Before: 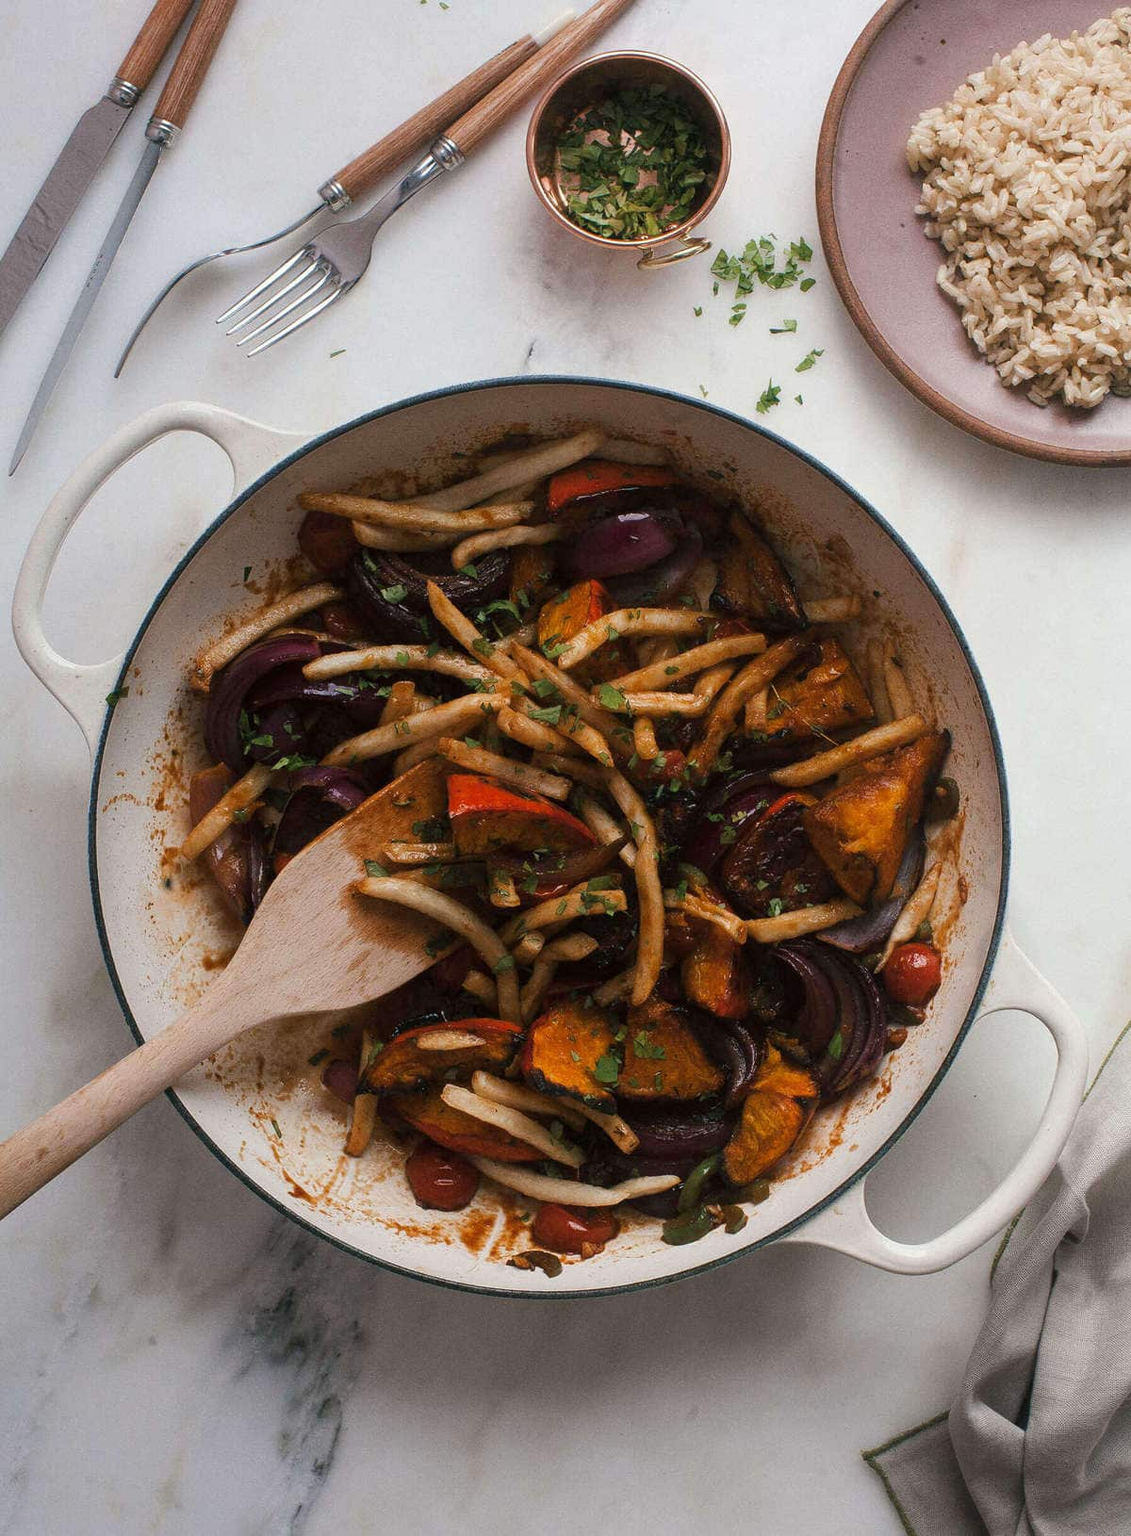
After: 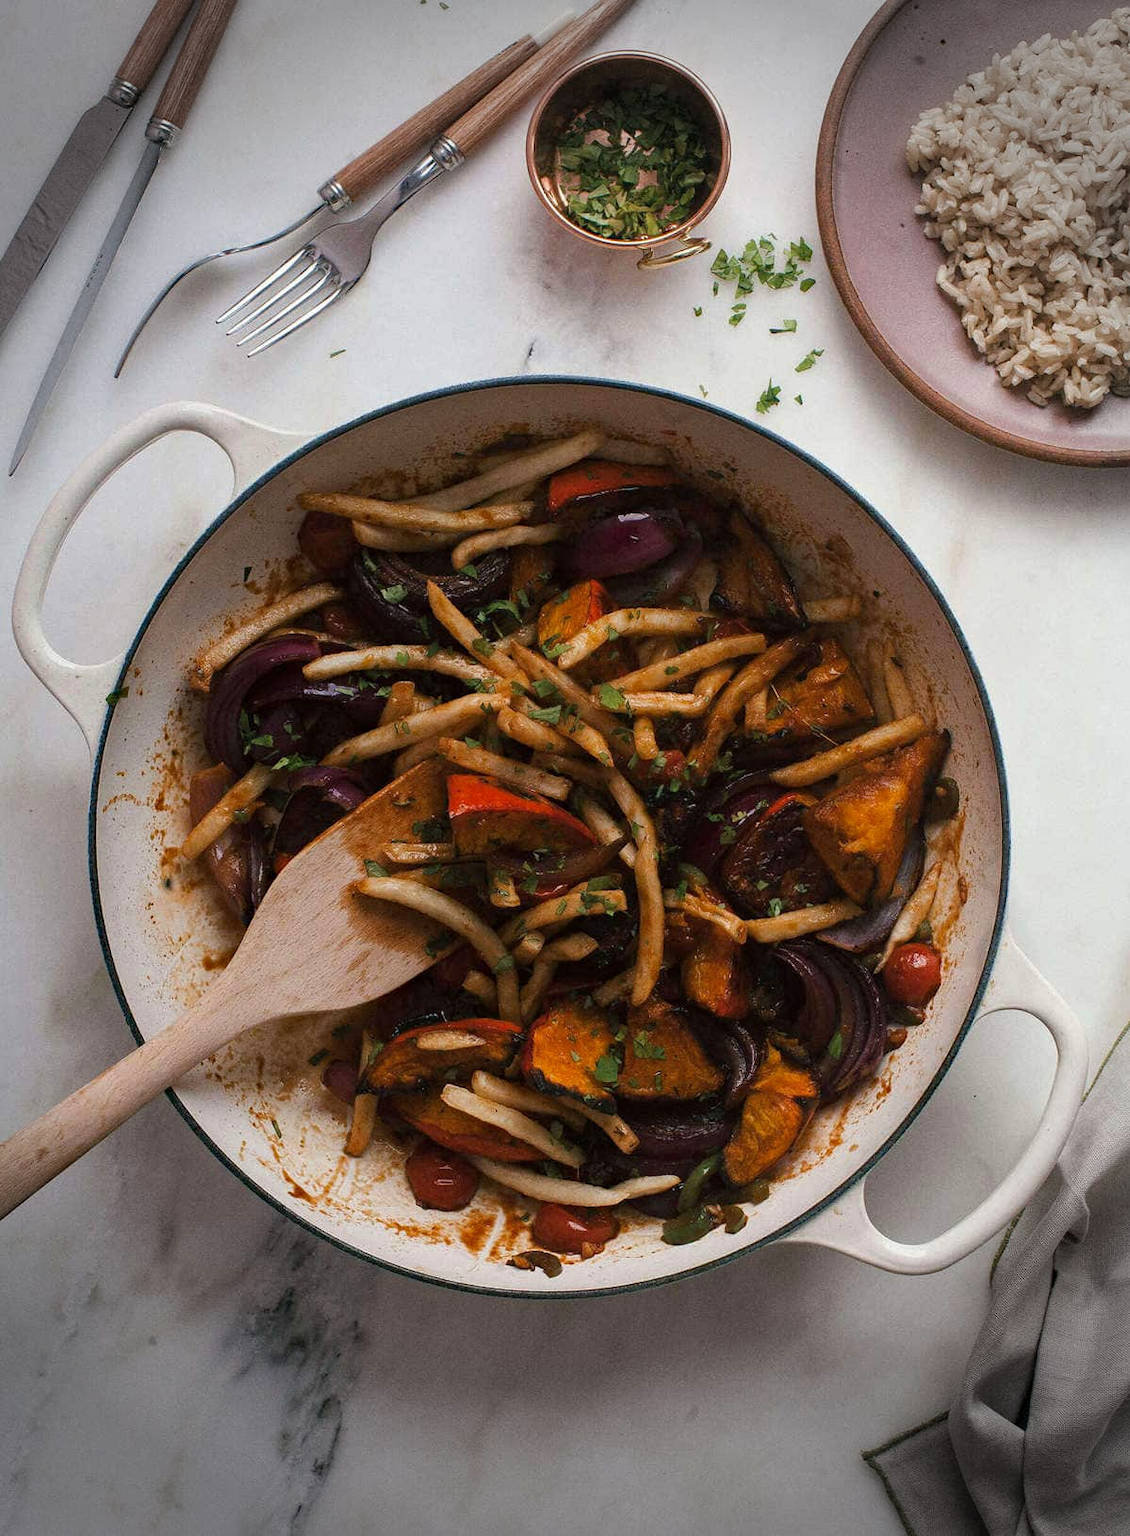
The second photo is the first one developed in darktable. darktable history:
tone equalizer: on, module defaults
vignetting: fall-off start 76.25%, fall-off radius 27.4%, width/height ratio 0.976
haze removal: compatibility mode true, adaptive false
